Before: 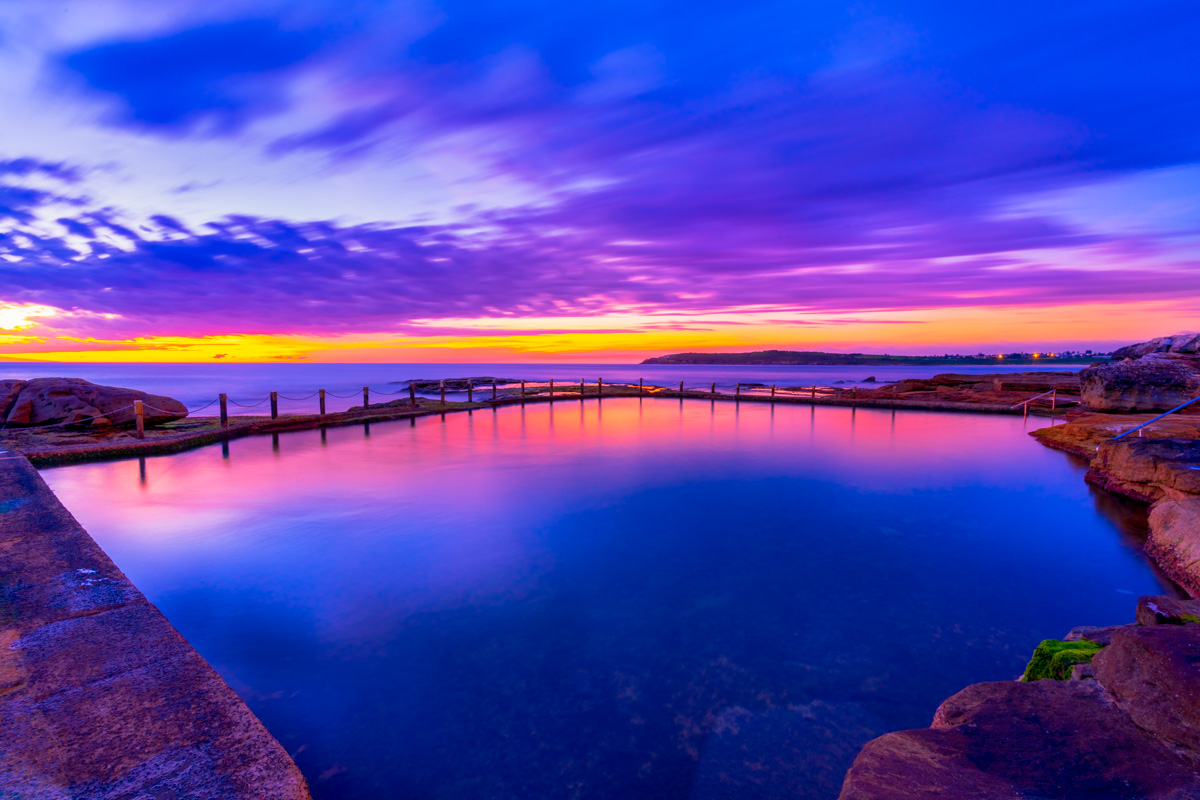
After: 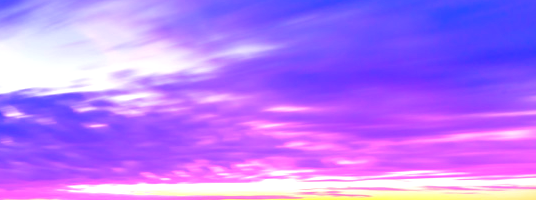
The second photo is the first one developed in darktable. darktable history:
exposure: black level correction 0, exposure 0.9 EV, compensate exposure bias true, compensate highlight preservation false
crop: left 28.64%, top 16.832%, right 26.637%, bottom 58.055%
